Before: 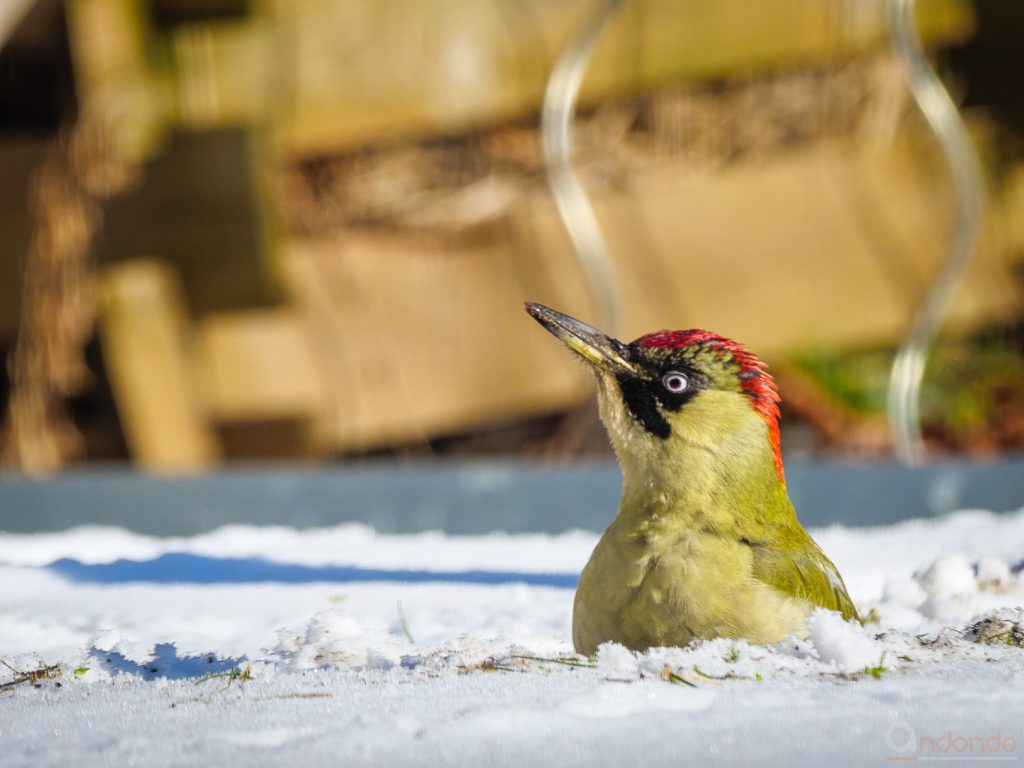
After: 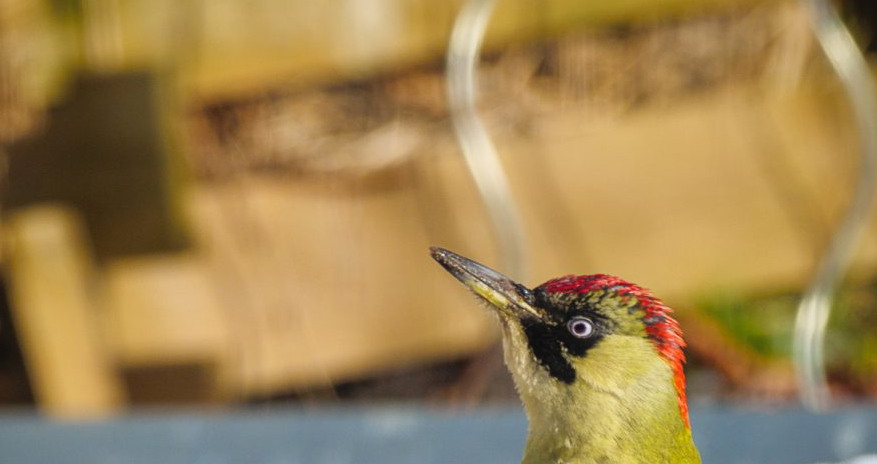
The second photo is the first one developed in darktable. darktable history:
contrast equalizer: y [[0.5, 0.488, 0.462, 0.461, 0.491, 0.5], [0.5 ×6], [0.5 ×6], [0 ×6], [0 ×6]]
crop and rotate: left 9.345%, top 7.22%, right 4.982%, bottom 32.331%
